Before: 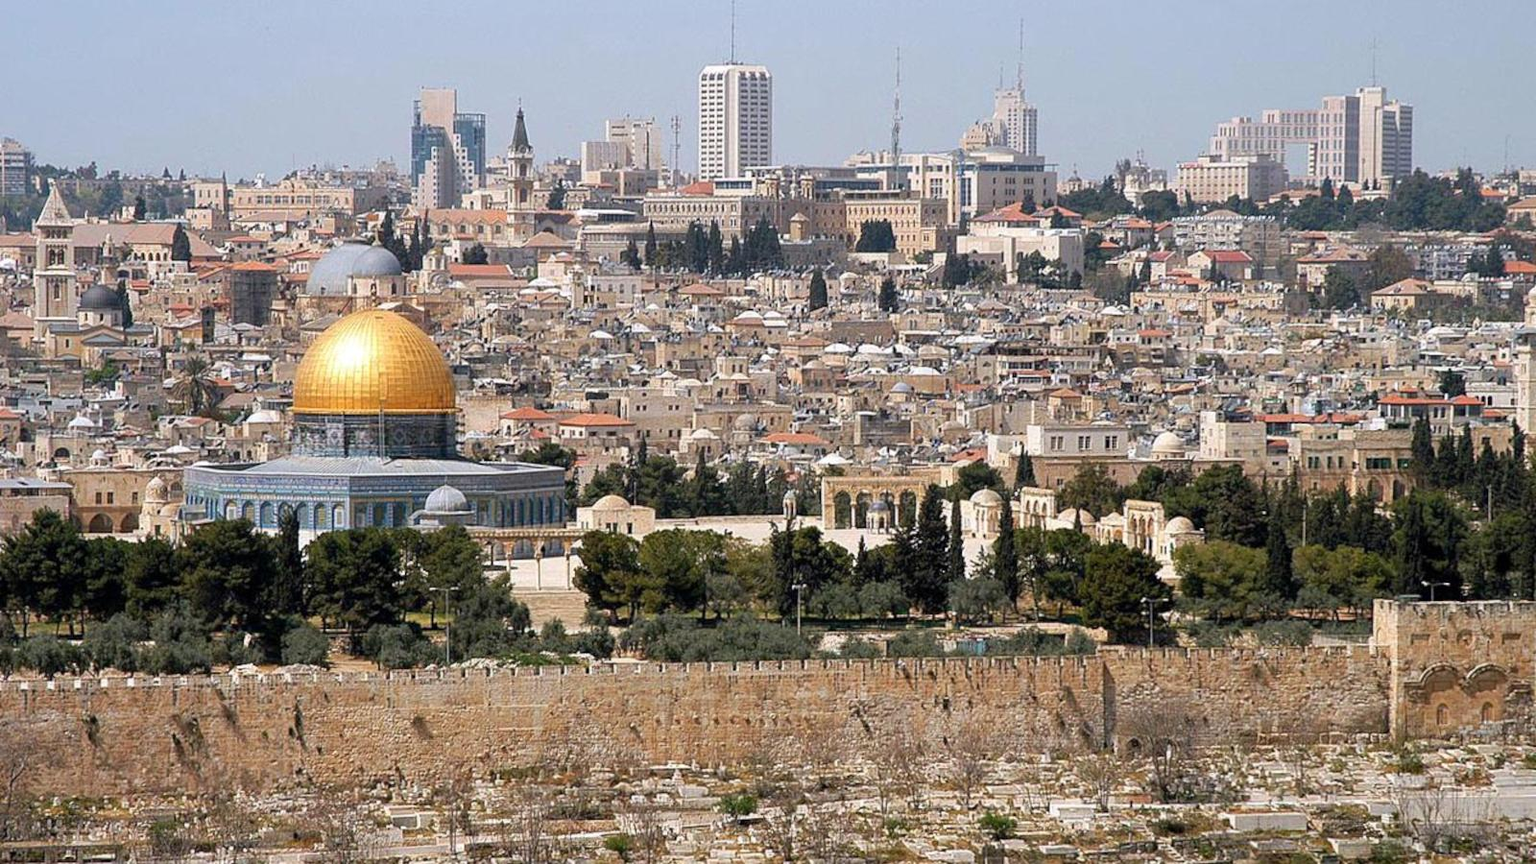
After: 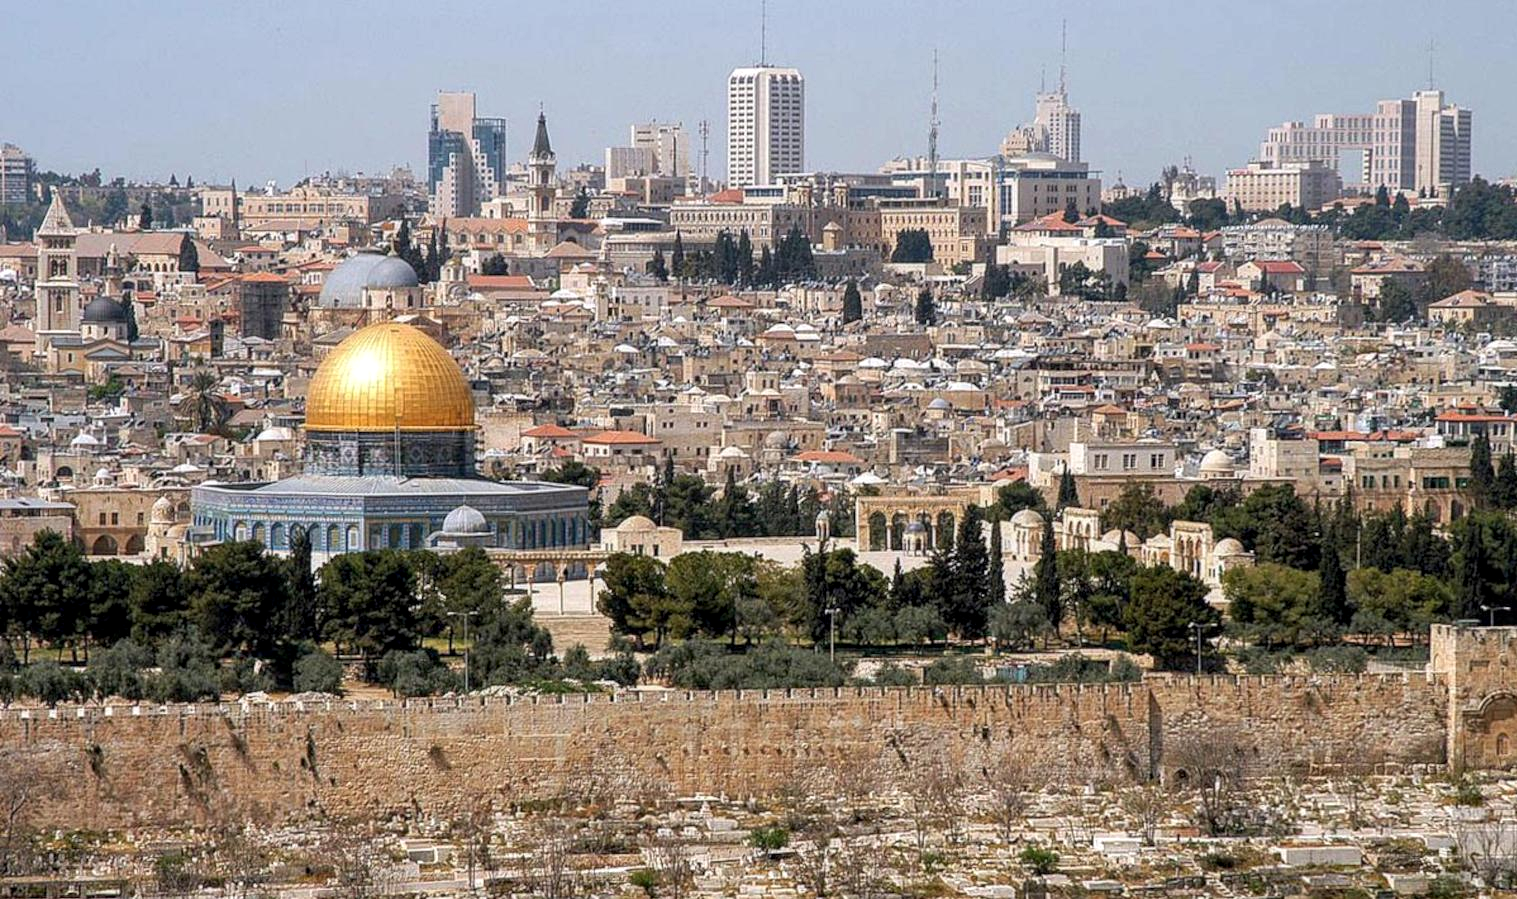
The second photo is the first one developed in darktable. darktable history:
white balance: emerald 1
local contrast: on, module defaults
crop and rotate: right 5.167%
